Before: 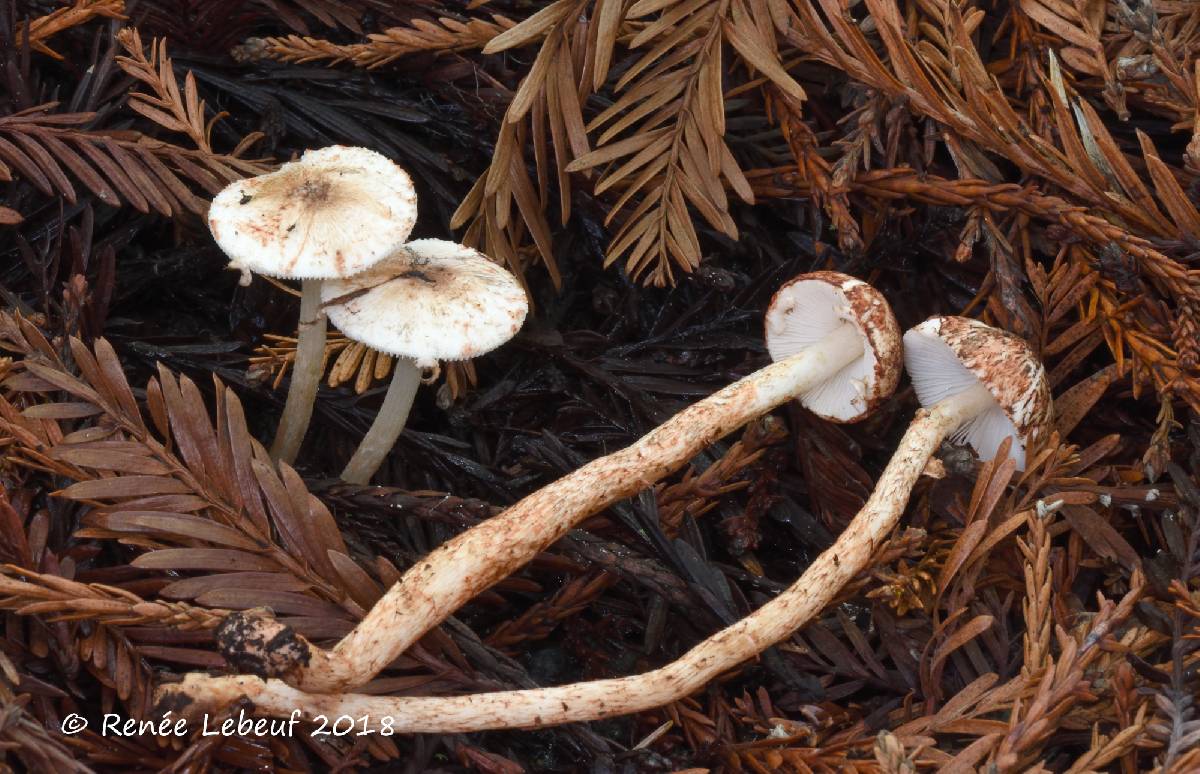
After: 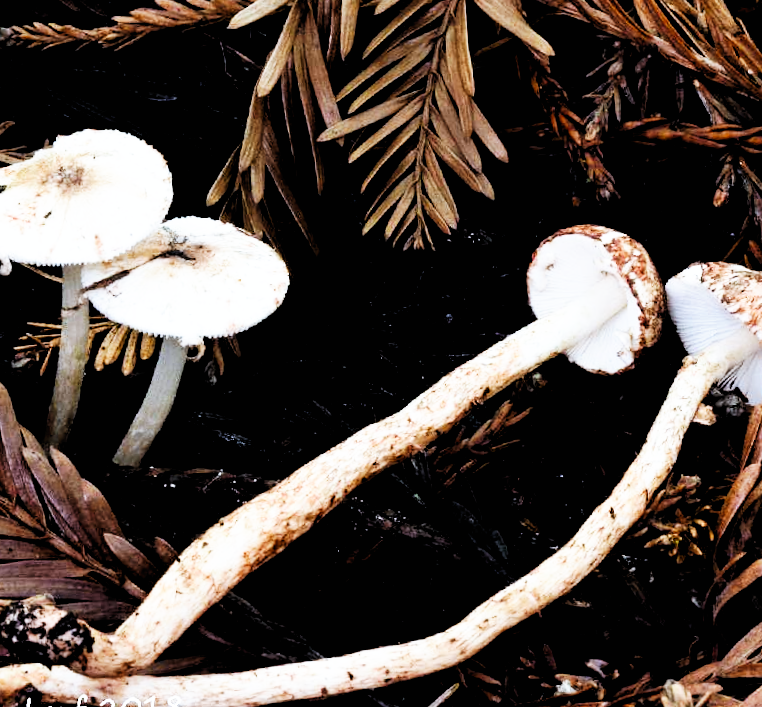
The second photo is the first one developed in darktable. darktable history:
rotate and perspective: rotation -3.52°, crop left 0.036, crop right 0.964, crop top 0.081, crop bottom 0.919
white balance: red 0.924, blue 1.095
crop and rotate: left 18.442%, right 15.508%
rgb levels: levels [[0.034, 0.472, 0.904], [0, 0.5, 1], [0, 0.5, 1]]
base curve: curves: ch0 [(0, 0) (0.007, 0.004) (0.027, 0.03) (0.046, 0.07) (0.207, 0.54) (0.442, 0.872) (0.673, 0.972) (1, 1)], preserve colors none
